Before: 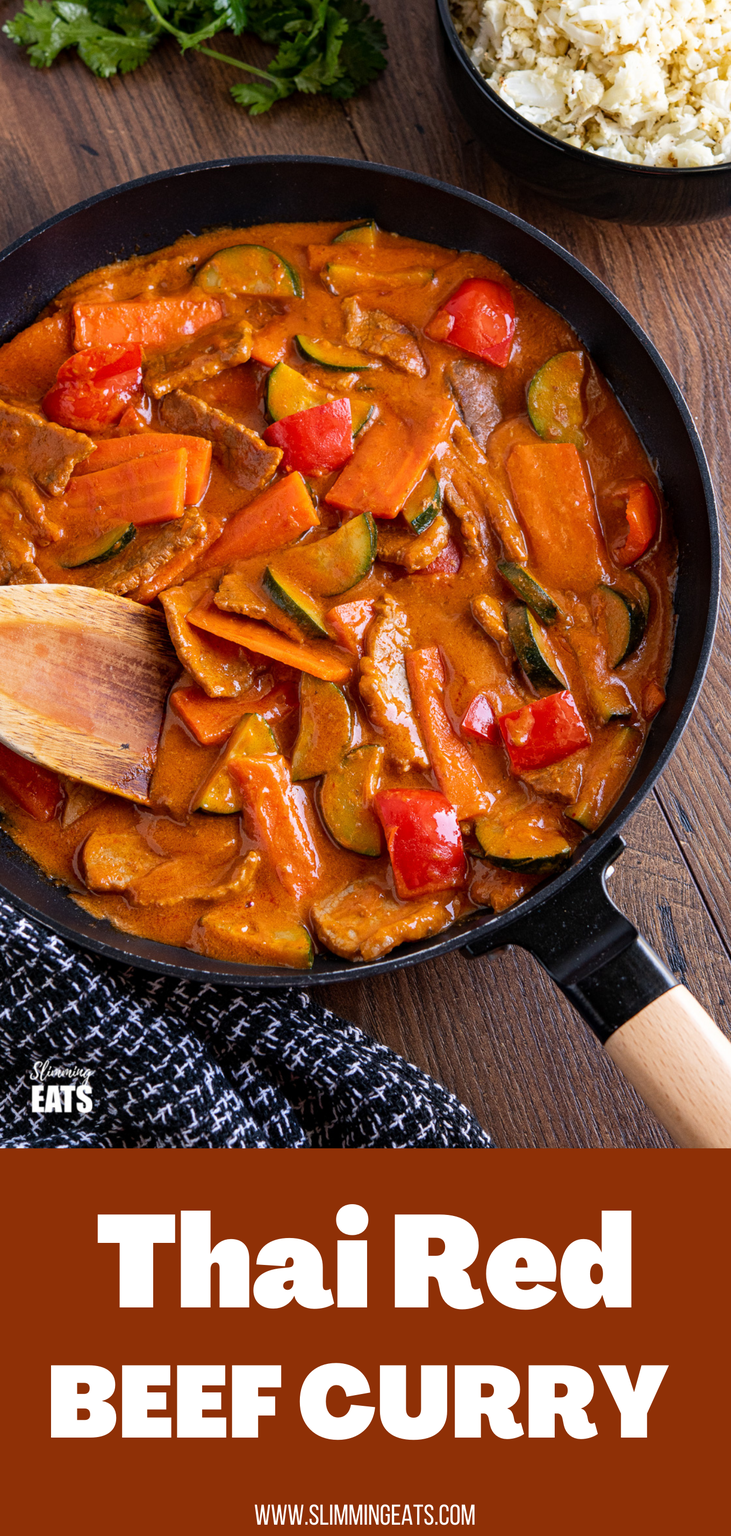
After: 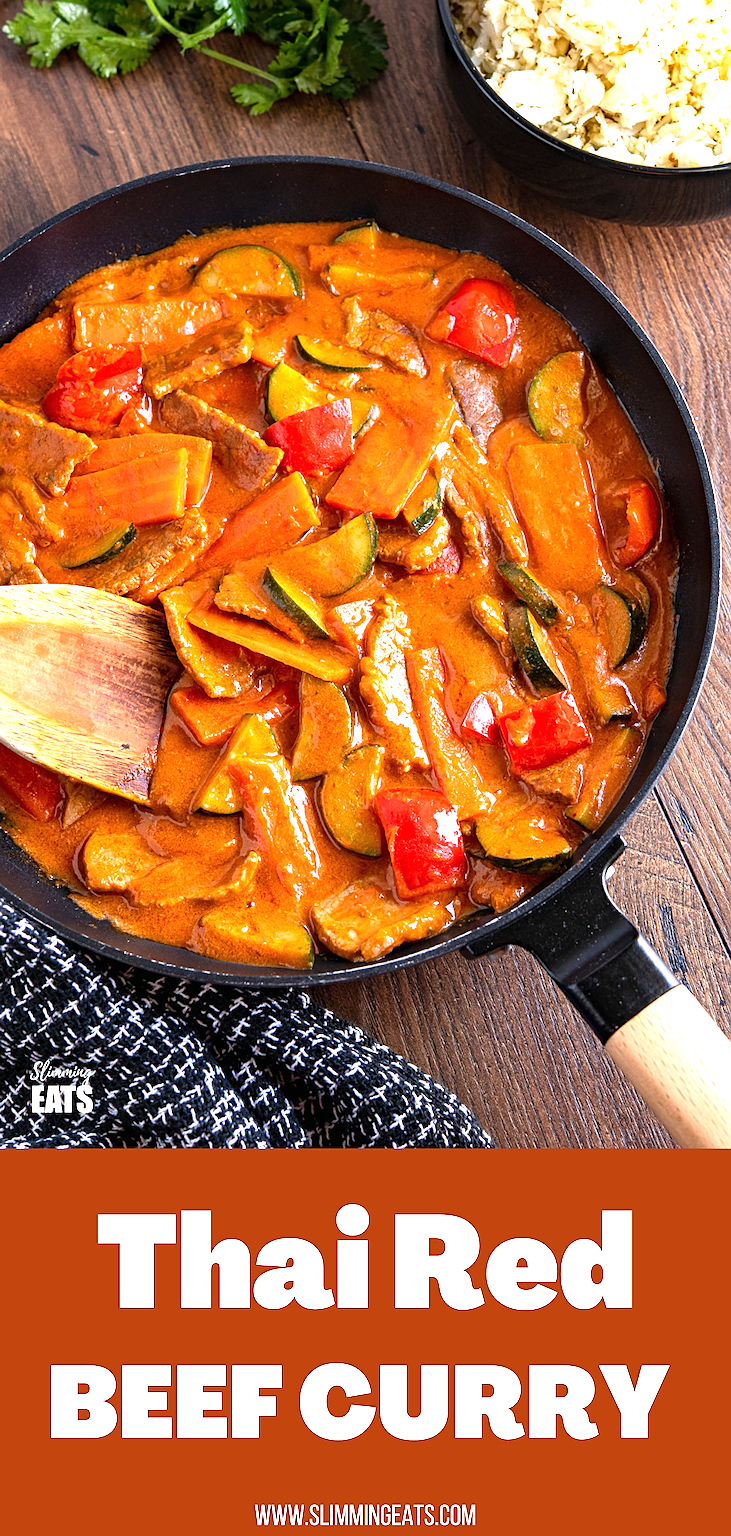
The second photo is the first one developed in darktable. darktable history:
exposure: black level correction 0, exposure 1 EV, compensate highlight preservation false
sharpen: on, module defaults
